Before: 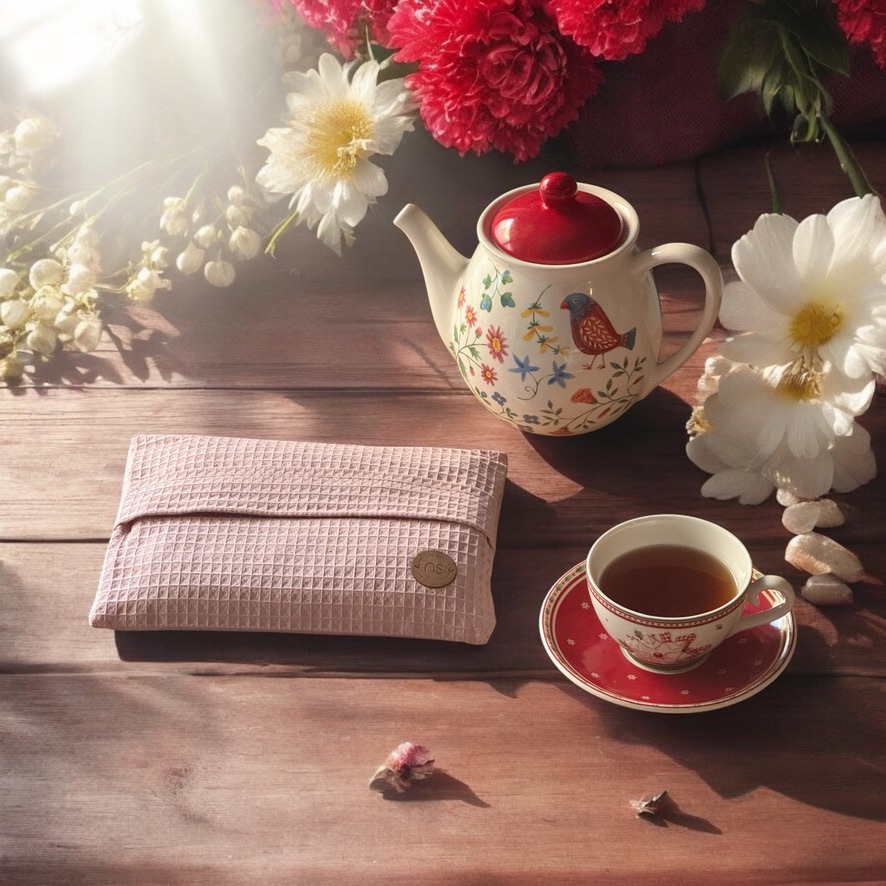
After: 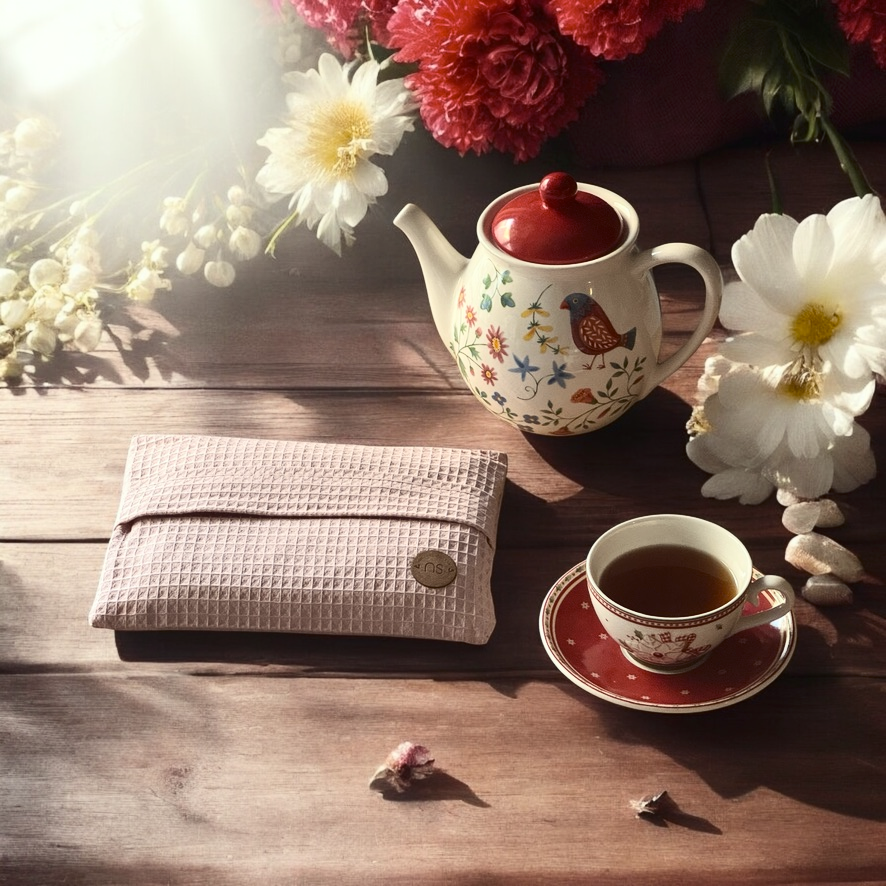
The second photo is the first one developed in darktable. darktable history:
color correction: highlights a* -2.68, highlights b* 2.57
contrast brightness saturation: contrast 0.25, saturation -0.31
color balance: output saturation 120%
